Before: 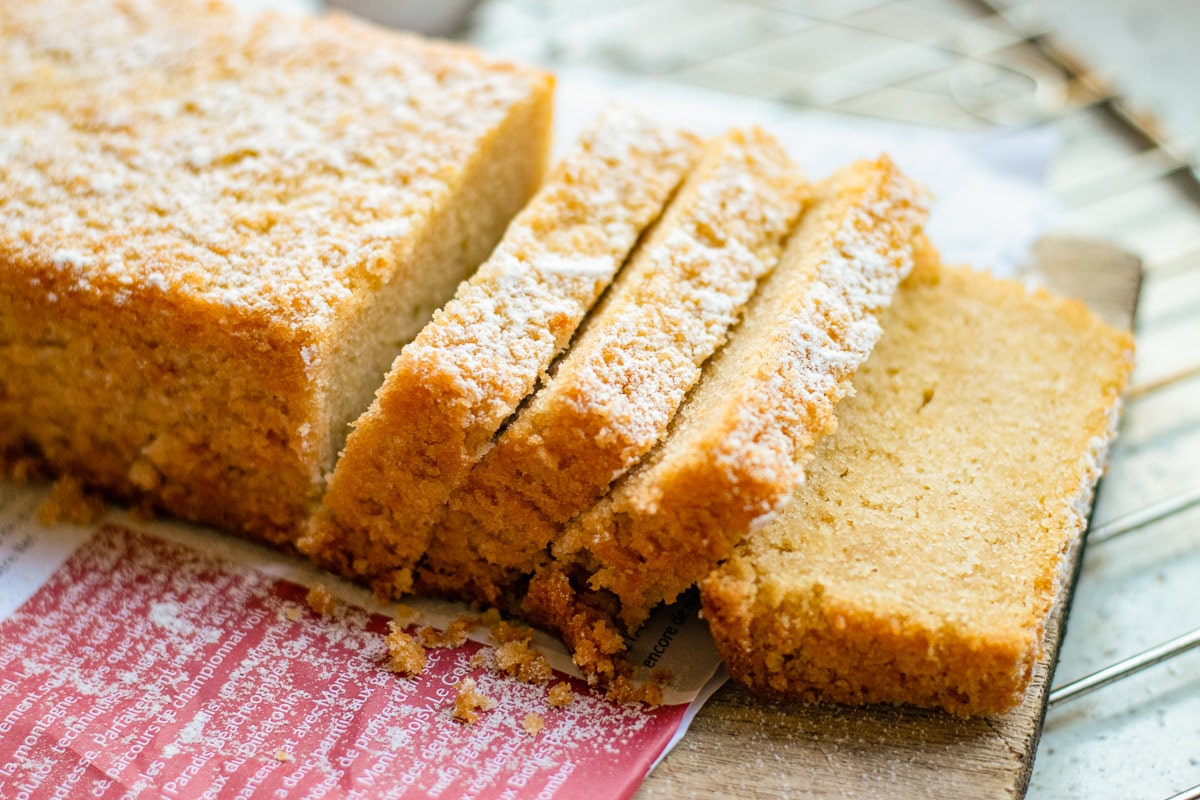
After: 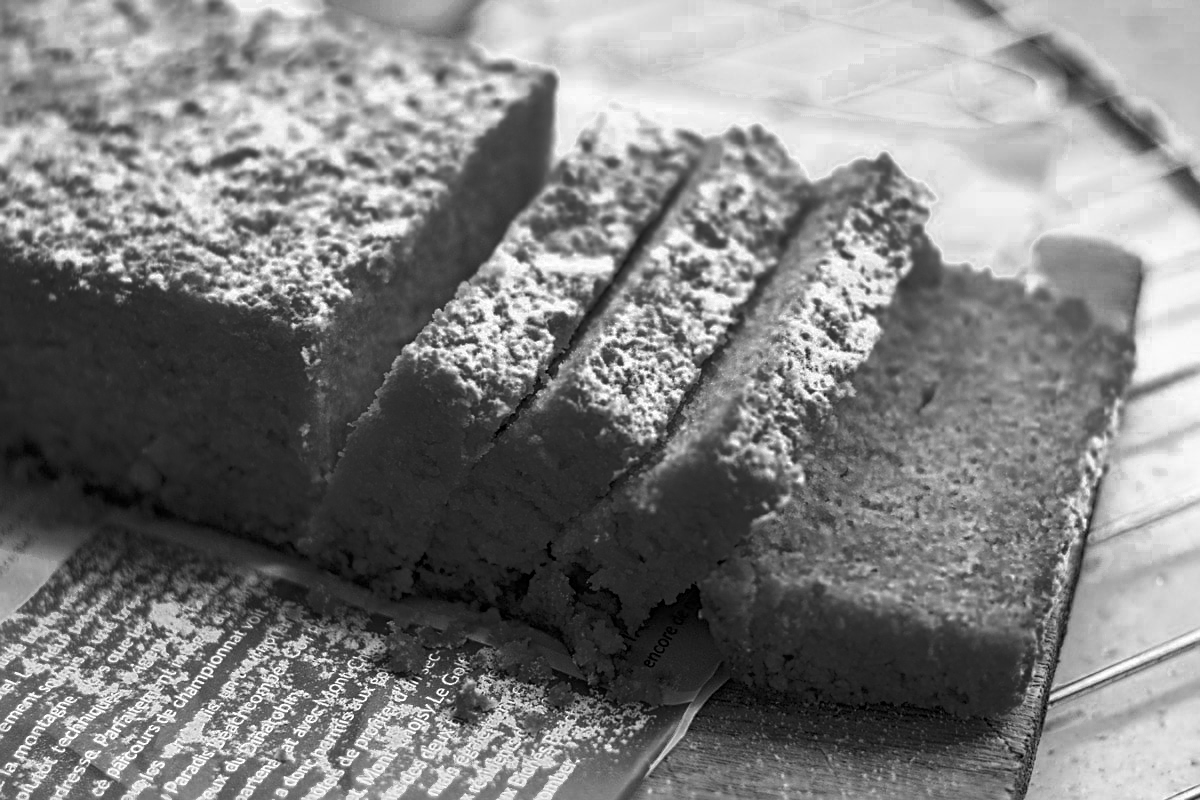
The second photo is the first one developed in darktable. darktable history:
color balance rgb: perceptual saturation grading › global saturation 30%, global vibrance 20%
sharpen: on, module defaults
color zones: curves: ch0 [(0.002, 0.429) (0.121, 0.212) (0.198, 0.113) (0.276, 0.344) (0.331, 0.541) (0.41, 0.56) (0.482, 0.289) (0.619, 0.227) (0.721, 0.18) (0.821, 0.435) (0.928, 0.555) (1, 0.587)]; ch1 [(0, 0) (0.143, 0) (0.286, 0) (0.429, 0) (0.571, 0) (0.714, 0) (0.857, 0)]
